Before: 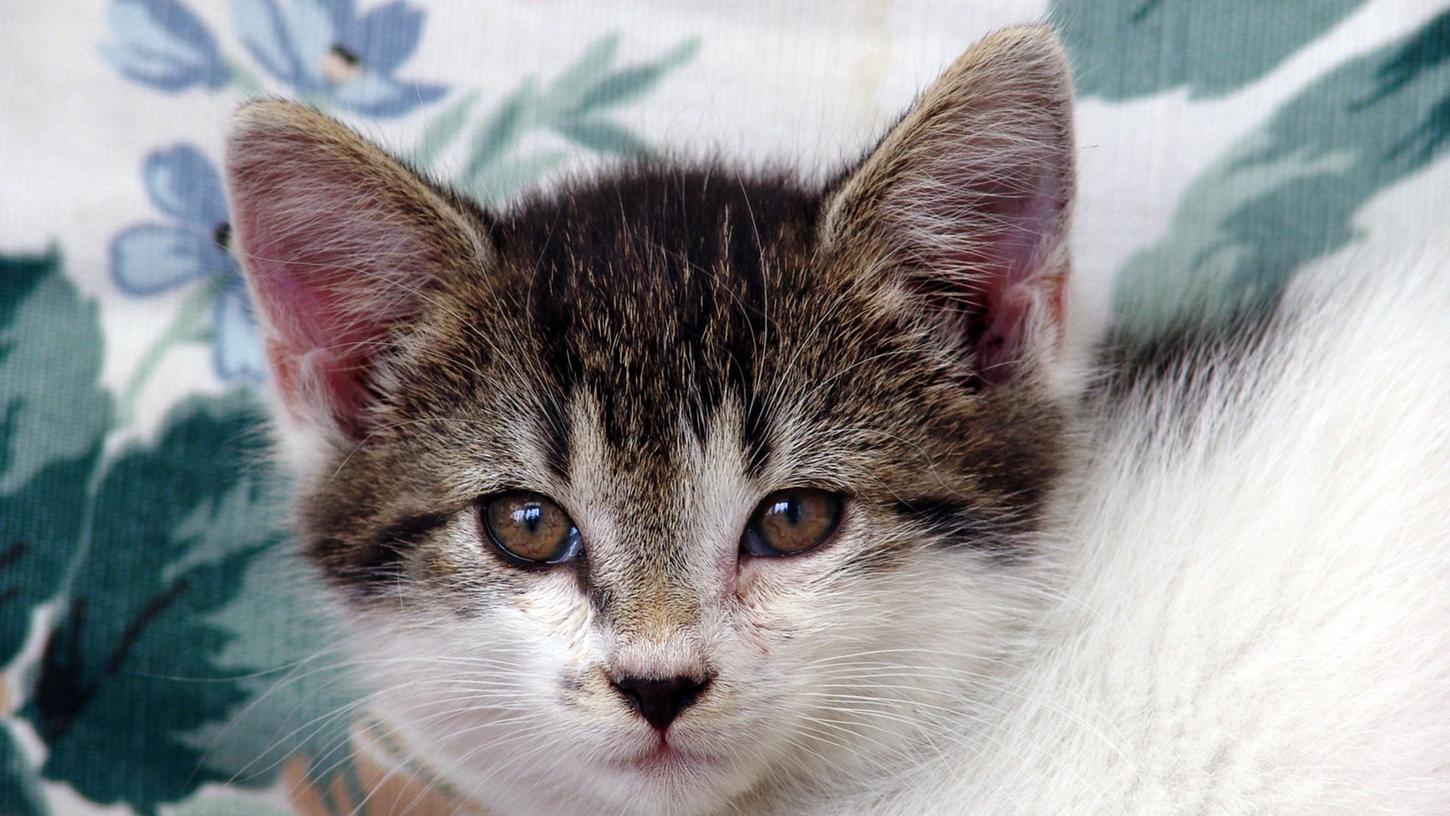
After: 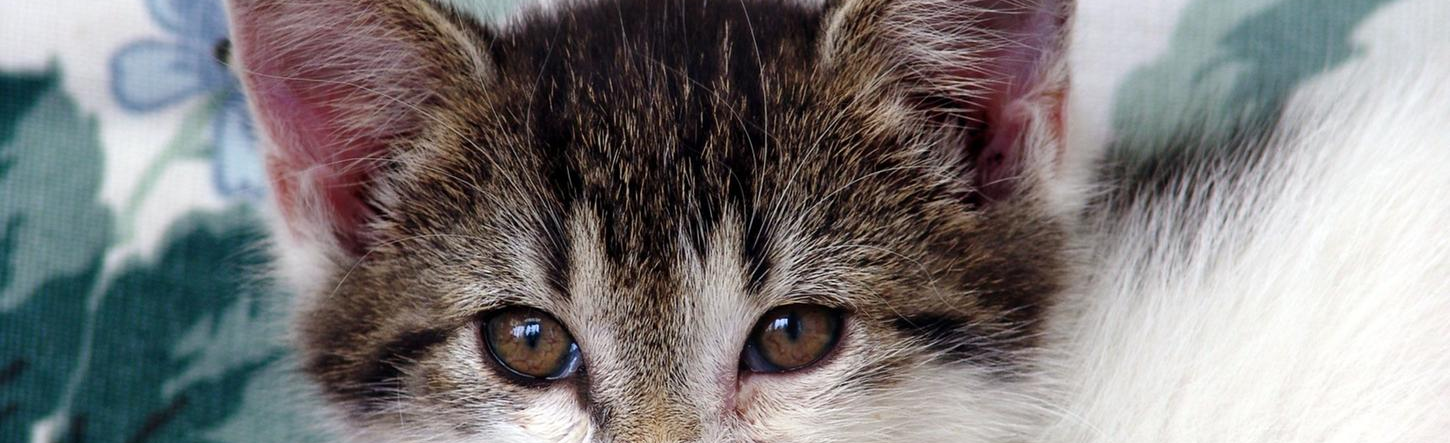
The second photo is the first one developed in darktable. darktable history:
crop and rotate: top 22.595%, bottom 23.017%
